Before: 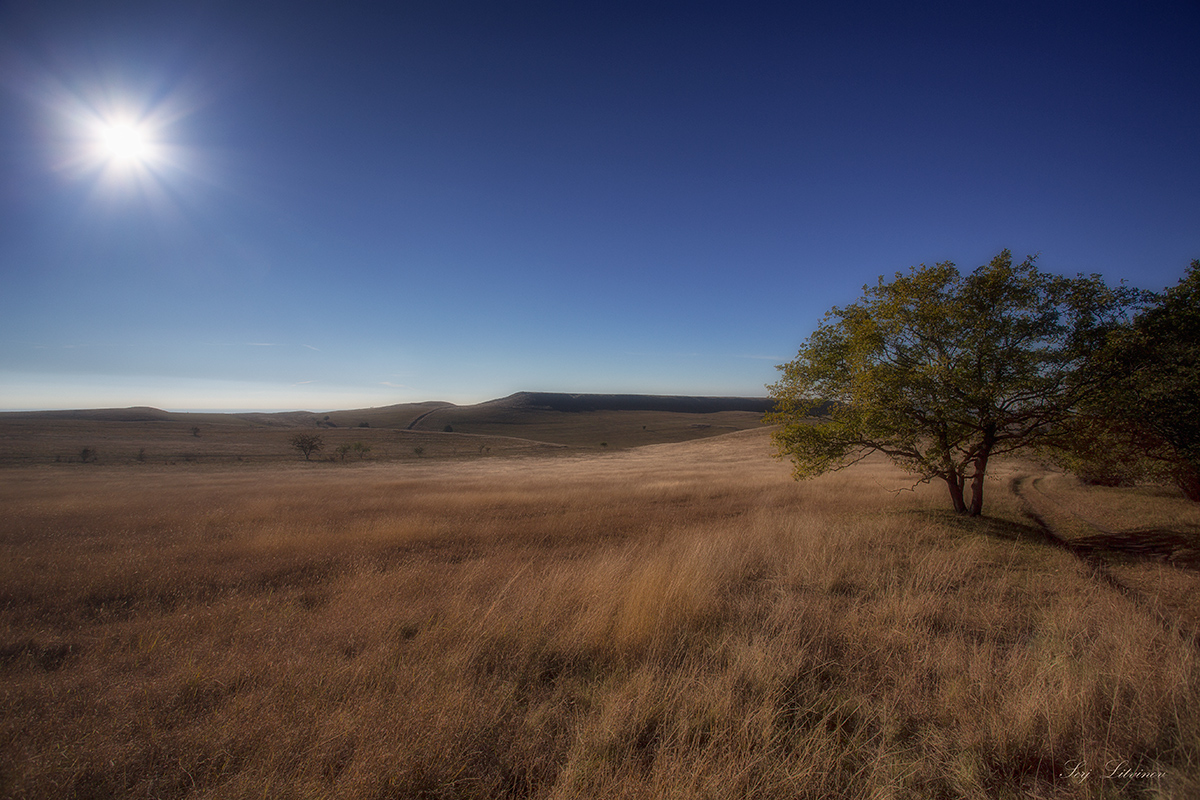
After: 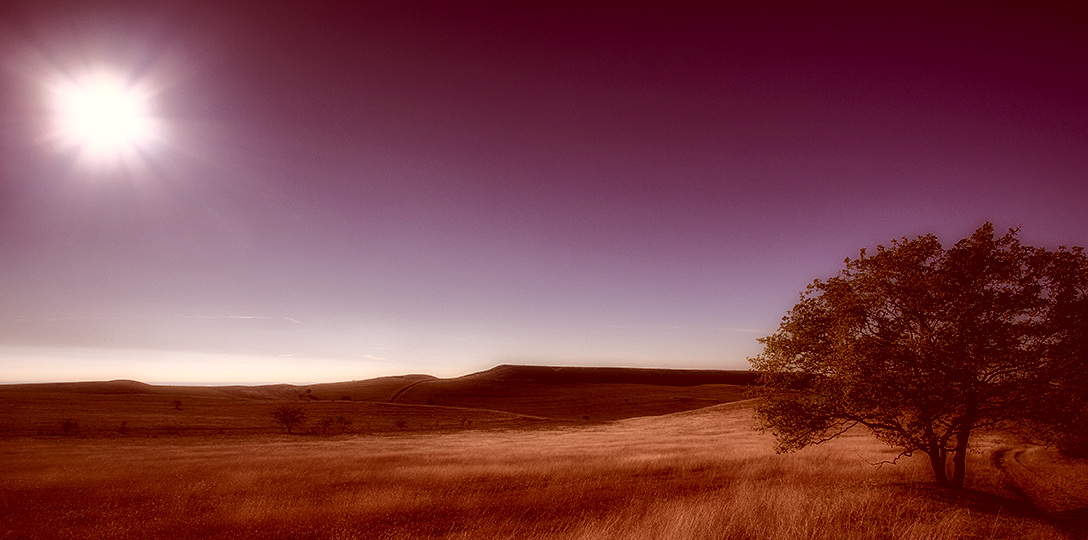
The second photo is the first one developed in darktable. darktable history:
crop: left 1.509%, top 3.452%, right 7.696%, bottom 28.452%
tone curve: curves: ch0 [(0, 0.021) (0.059, 0.053) (0.212, 0.18) (0.337, 0.304) (0.495, 0.505) (0.725, 0.731) (0.89, 0.919) (1, 1)]; ch1 [(0, 0) (0.094, 0.081) (0.285, 0.299) (0.403, 0.436) (0.479, 0.475) (0.54, 0.55) (0.615, 0.637) (0.683, 0.688) (1, 1)]; ch2 [(0, 0) (0.257, 0.217) (0.434, 0.434) (0.498, 0.507) (0.527, 0.542) (0.597, 0.587) (0.658, 0.595) (1, 1)], color space Lab, independent channels, preserve colors none
filmic rgb: black relative exposure -9.08 EV, white relative exposure 2.3 EV, hardness 7.49
local contrast: mode bilateral grid, contrast 20, coarseness 50, detail 132%, midtone range 0.2
contrast equalizer: y [[0.5, 0.486, 0.447, 0.446, 0.489, 0.5], [0.5 ×6], [0.5 ×6], [0 ×6], [0 ×6]]
color correction: highlights a* 9.03, highlights b* 8.71, shadows a* 40, shadows b* 40, saturation 0.8
